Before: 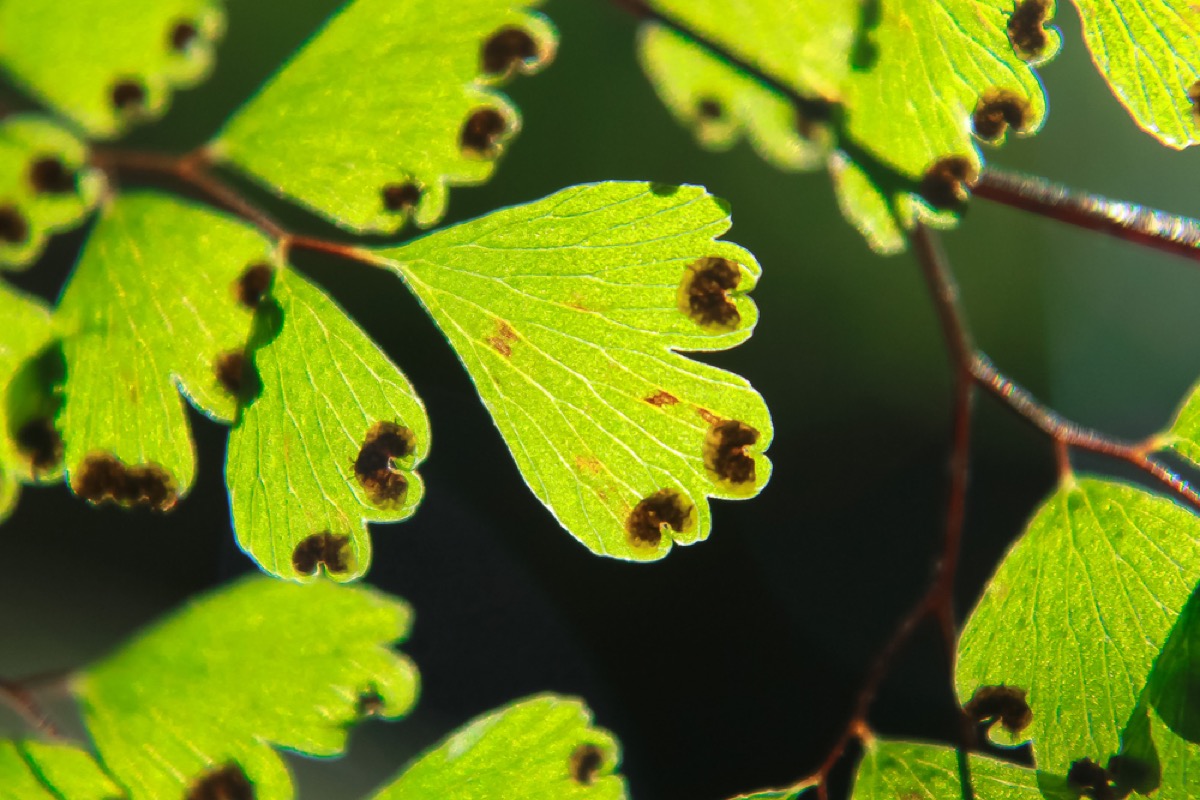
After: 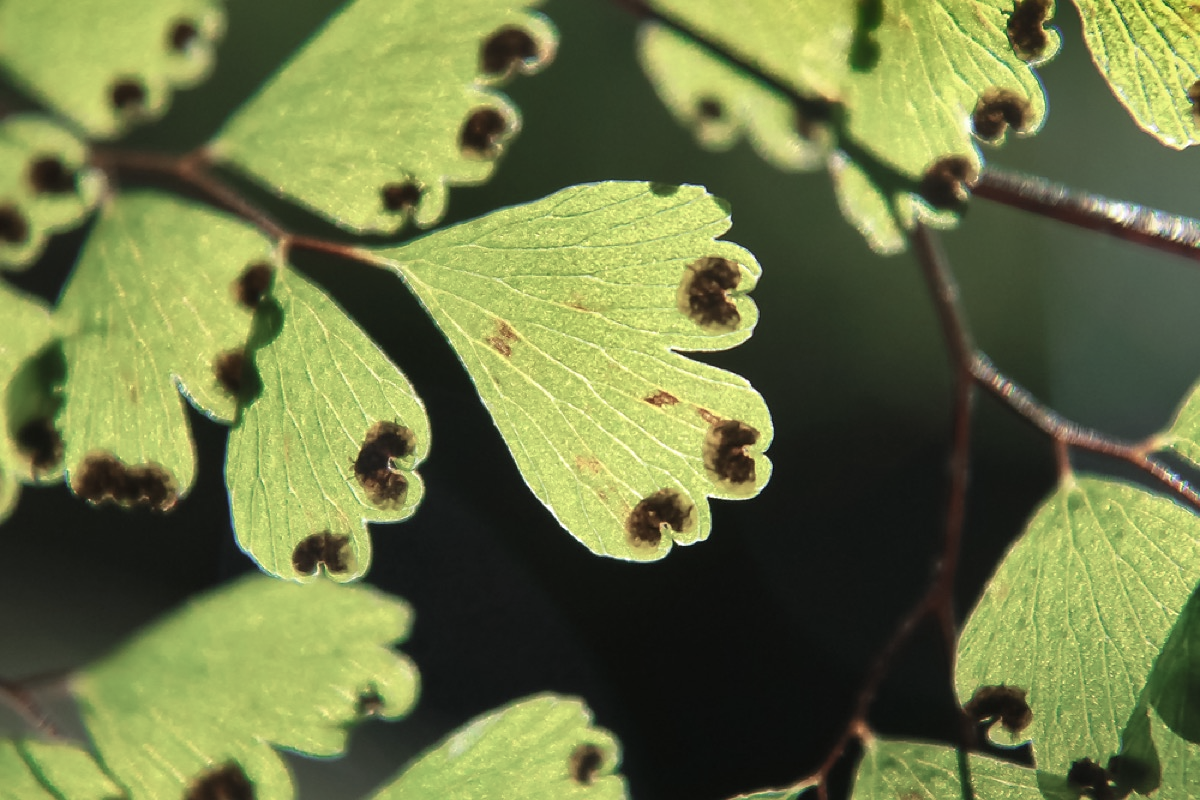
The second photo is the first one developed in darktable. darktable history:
color correction: saturation 0.57
shadows and highlights: shadows 19.13, highlights -83.41, soften with gaussian
sharpen: radius 1.458, amount 0.398, threshold 1.271
